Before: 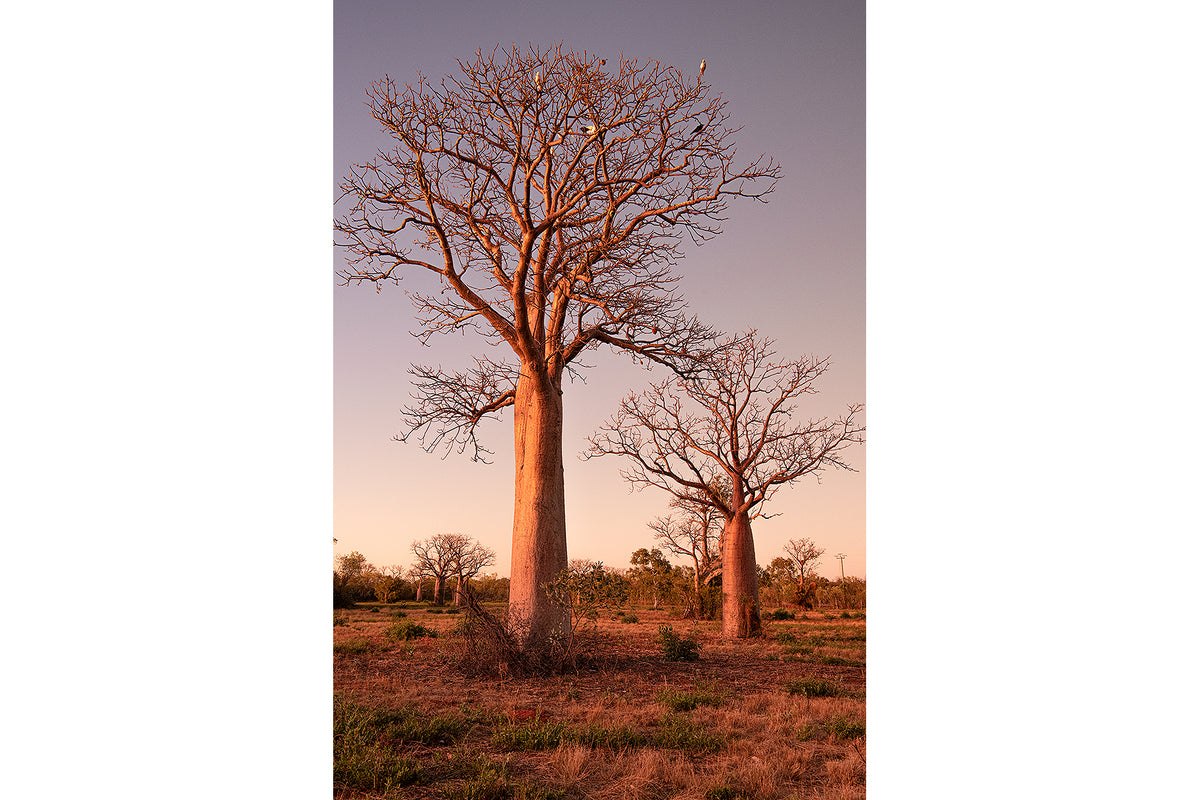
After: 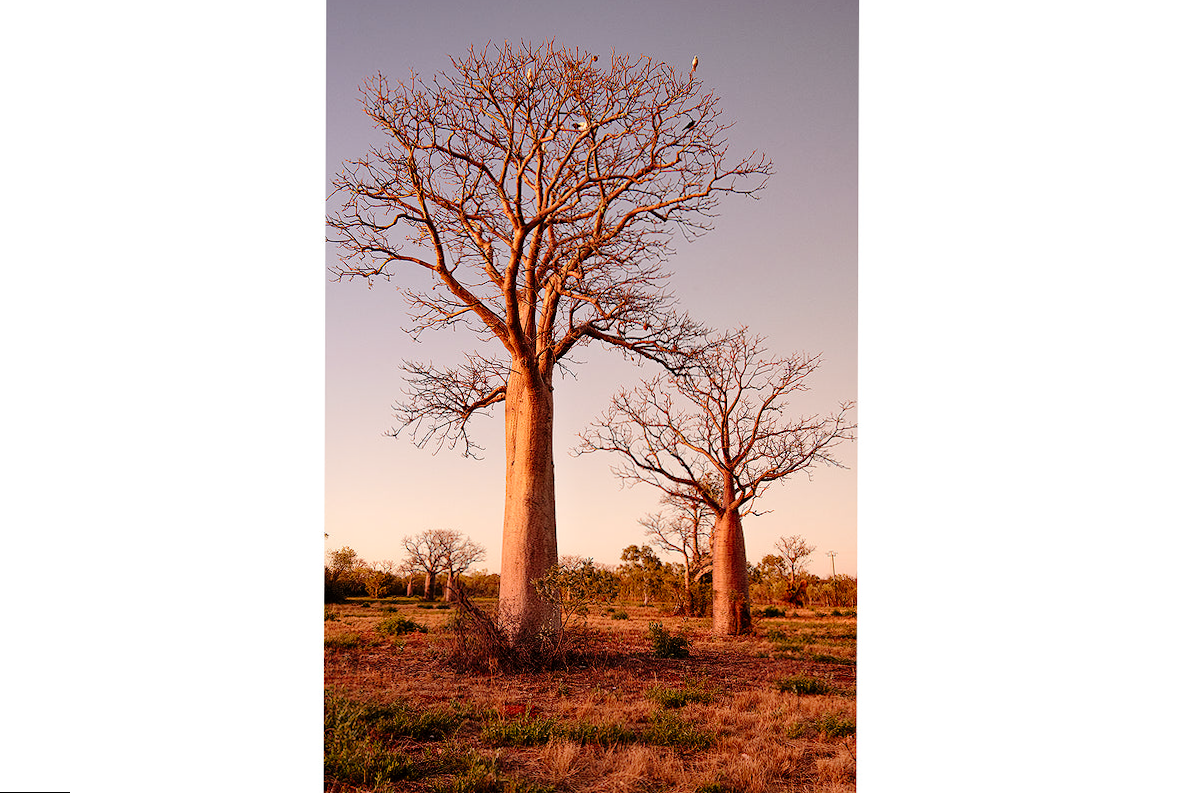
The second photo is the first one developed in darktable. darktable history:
tone curve: curves: ch0 [(0, 0) (0.003, 0.001) (0.011, 0.004) (0.025, 0.013) (0.044, 0.022) (0.069, 0.035) (0.1, 0.053) (0.136, 0.088) (0.177, 0.149) (0.224, 0.213) (0.277, 0.293) (0.335, 0.381) (0.399, 0.463) (0.468, 0.546) (0.543, 0.616) (0.623, 0.693) (0.709, 0.766) (0.801, 0.843) (0.898, 0.921) (1, 1)], preserve colors none
rotate and perspective: rotation 0.192°, lens shift (horizontal) -0.015, crop left 0.005, crop right 0.996, crop top 0.006, crop bottom 0.99
local contrast: mode bilateral grid, contrast 10, coarseness 25, detail 115%, midtone range 0.2
